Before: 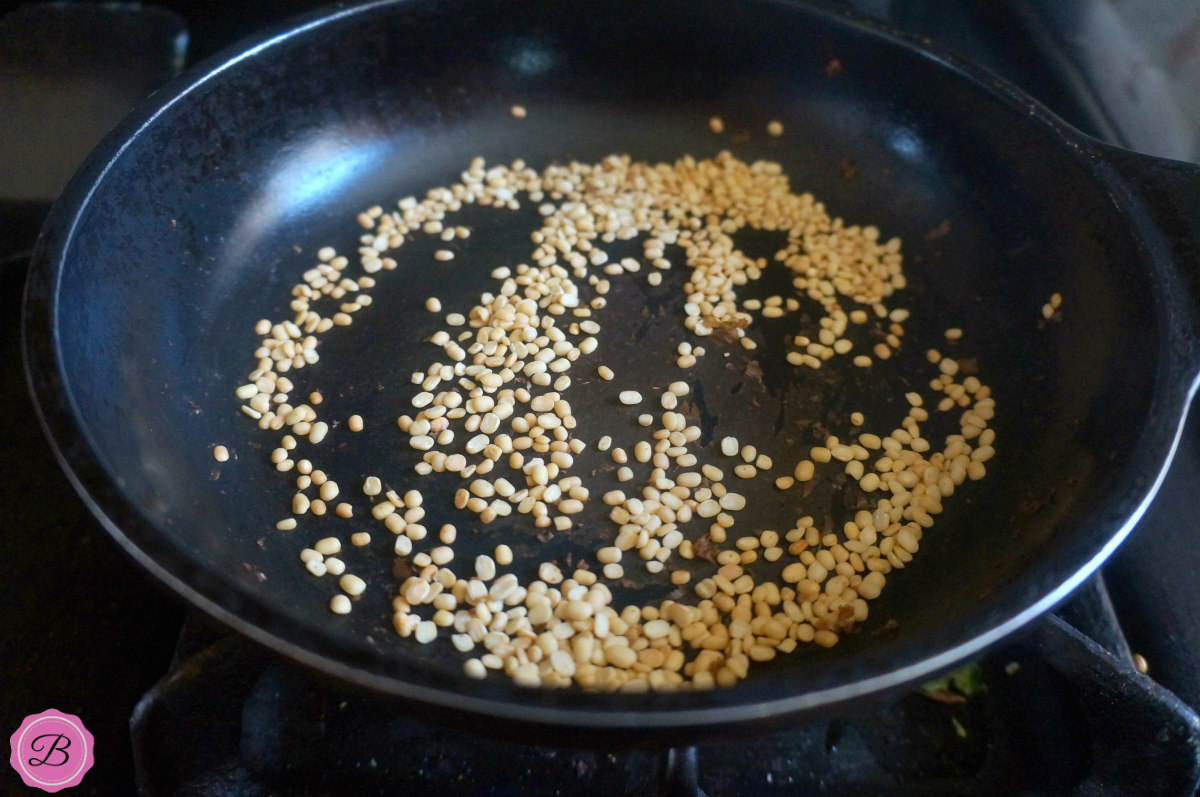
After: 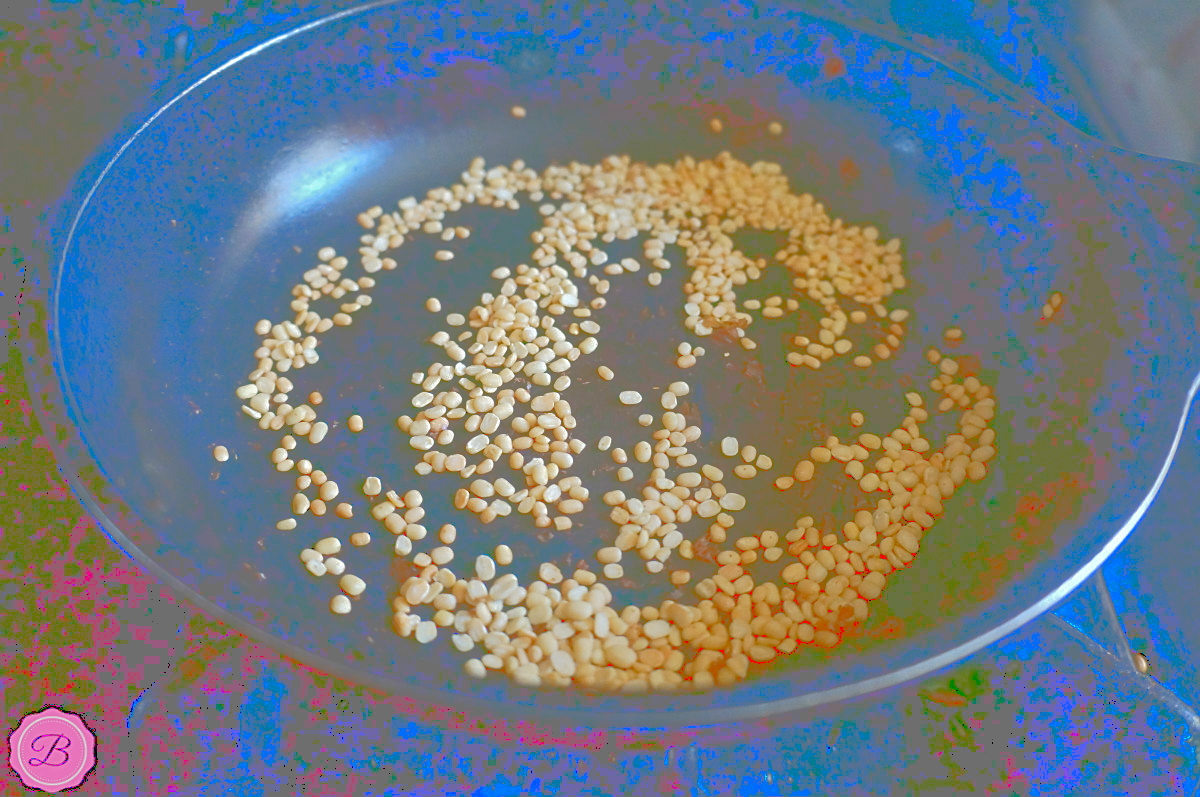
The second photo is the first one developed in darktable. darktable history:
sharpen: on, module defaults
tone curve: curves: ch0 [(0, 0) (0.003, 0.464) (0.011, 0.464) (0.025, 0.464) (0.044, 0.464) (0.069, 0.464) (0.1, 0.463) (0.136, 0.463) (0.177, 0.464) (0.224, 0.469) (0.277, 0.482) (0.335, 0.501) (0.399, 0.53) (0.468, 0.567) (0.543, 0.61) (0.623, 0.663) (0.709, 0.718) (0.801, 0.779) (0.898, 0.842) (1, 1)], color space Lab, linked channels, preserve colors none
